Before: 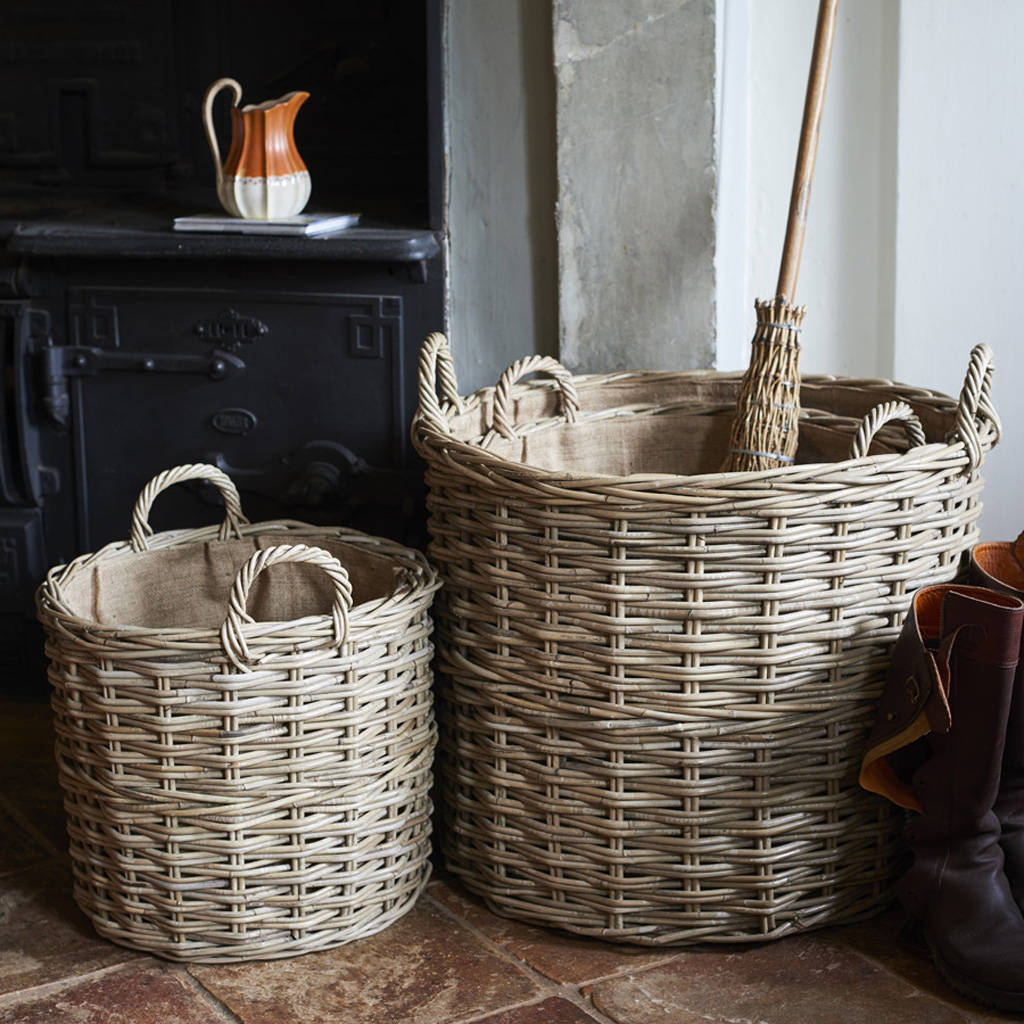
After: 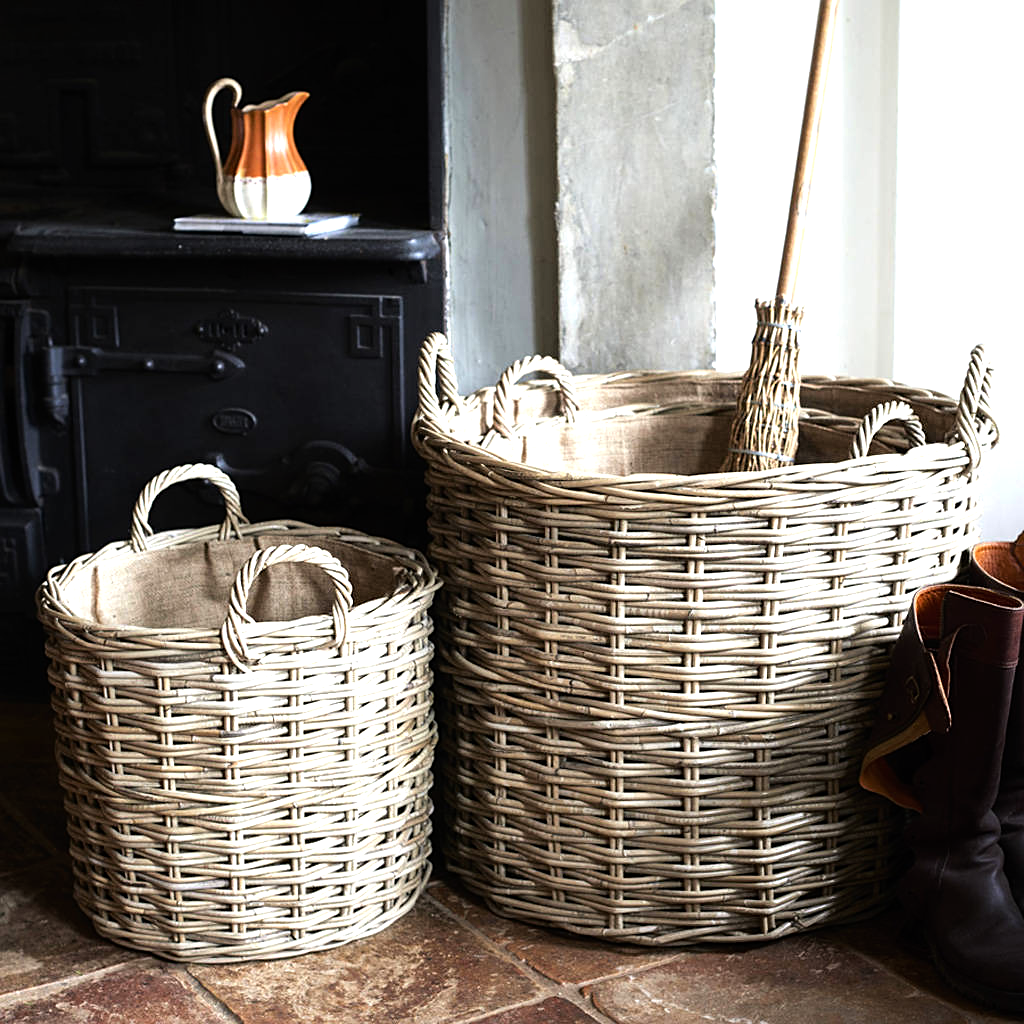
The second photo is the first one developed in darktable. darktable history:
sharpen: amount 0.217
tone equalizer: -8 EV -1.12 EV, -7 EV -0.996 EV, -6 EV -0.898 EV, -5 EV -0.553 EV, -3 EV 0.609 EV, -2 EV 0.853 EV, -1 EV 1.01 EV, +0 EV 1.07 EV
